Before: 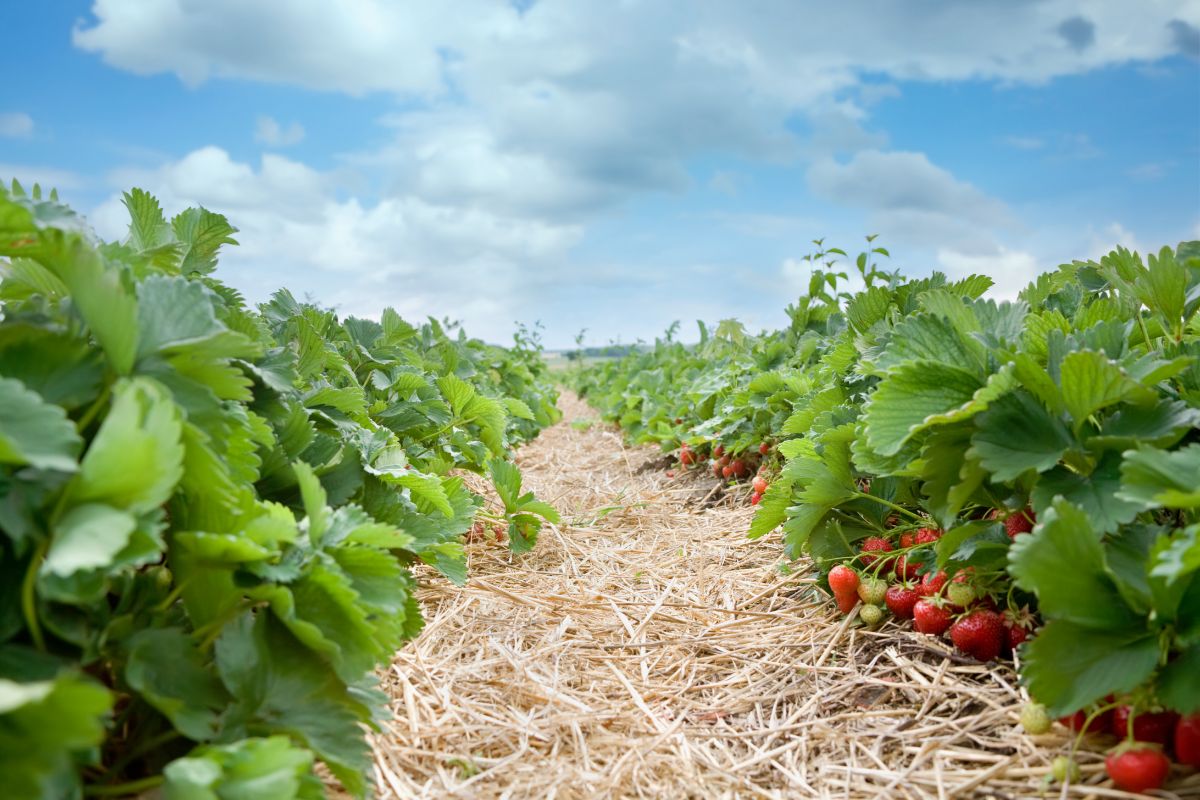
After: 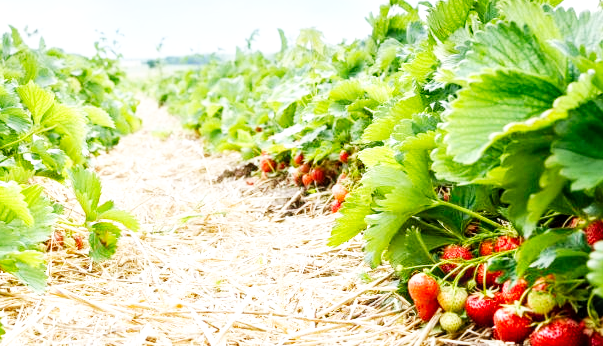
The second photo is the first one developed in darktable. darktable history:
local contrast: on, module defaults
crop: left 35.03%, top 36.625%, right 14.663%, bottom 20.057%
base curve: curves: ch0 [(0, 0) (0.007, 0.004) (0.027, 0.03) (0.046, 0.07) (0.207, 0.54) (0.442, 0.872) (0.673, 0.972) (1, 1)], preserve colors none
